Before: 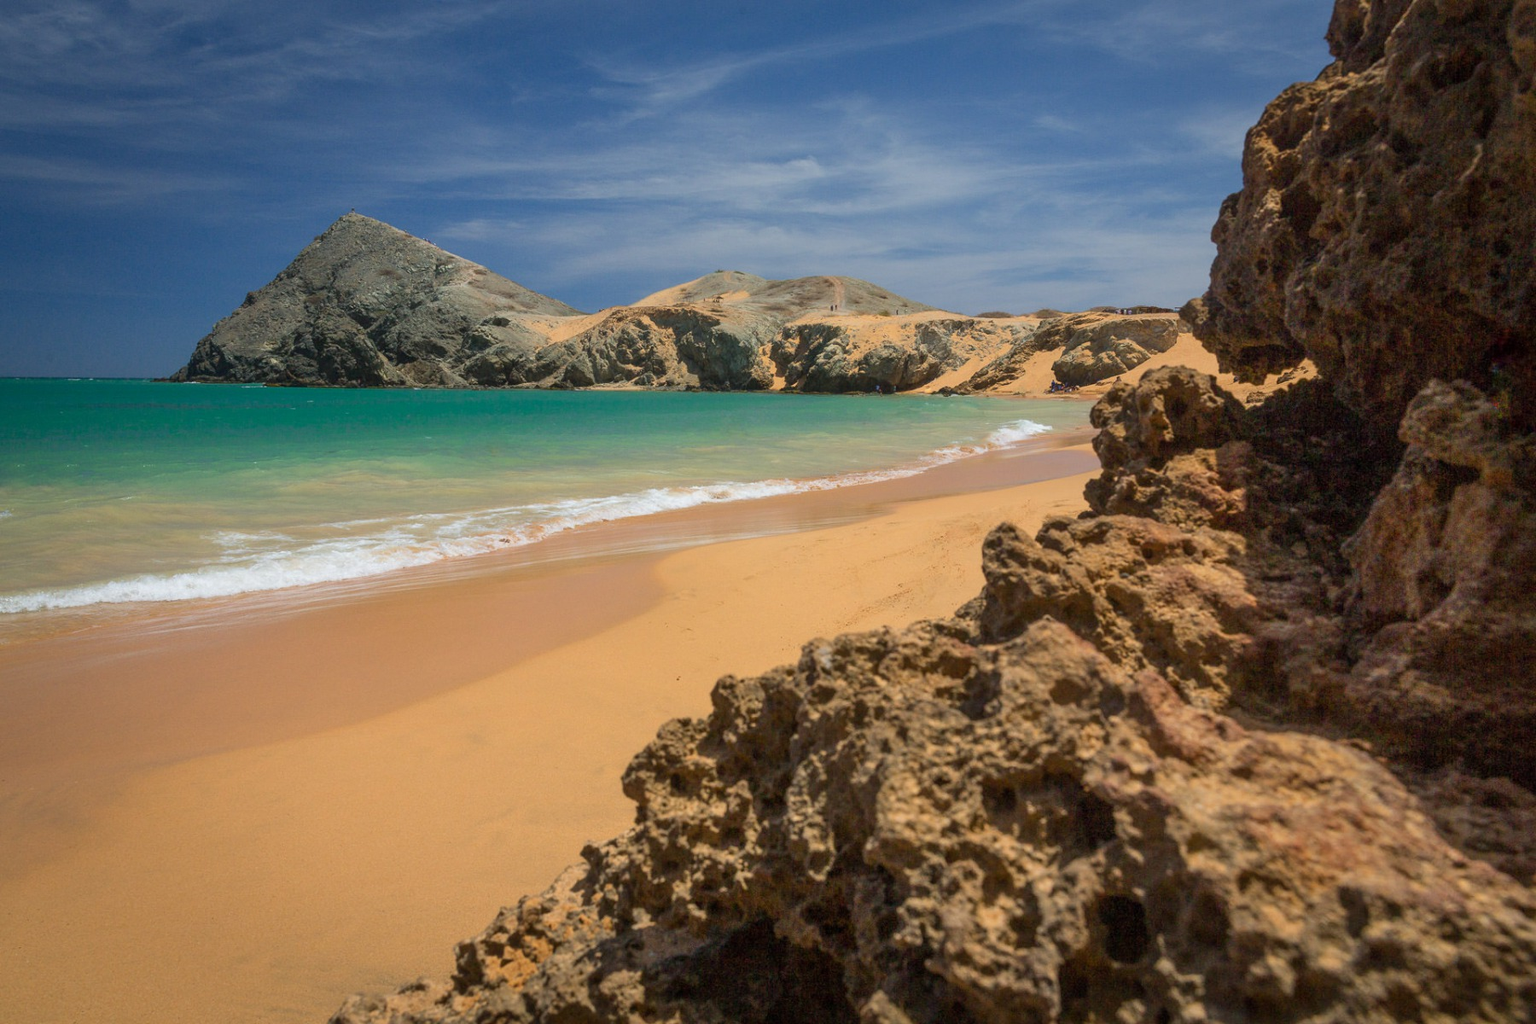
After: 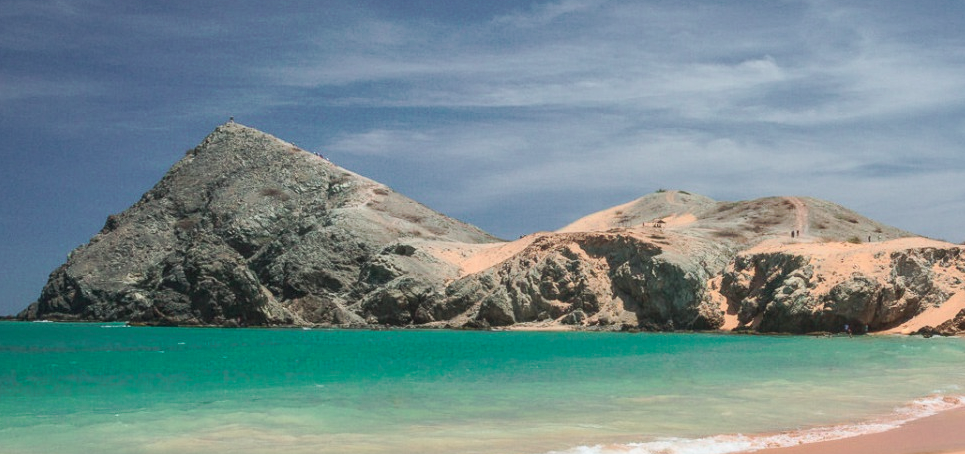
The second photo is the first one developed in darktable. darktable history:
shadows and highlights: soften with gaussian
rotate and perspective: automatic cropping original format, crop left 0, crop top 0
local contrast: detail 110%
tone equalizer: on, module defaults
tone curve: curves: ch0 [(0, 0) (0.003, 0.003) (0.011, 0.011) (0.025, 0.025) (0.044, 0.044) (0.069, 0.069) (0.1, 0.099) (0.136, 0.135) (0.177, 0.177) (0.224, 0.224) (0.277, 0.276) (0.335, 0.334) (0.399, 0.398) (0.468, 0.467) (0.543, 0.565) (0.623, 0.641) (0.709, 0.723) (0.801, 0.81) (0.898, 0.902) (1, 1)], preserve colors none
color contrast: blue-yellow contrast 0.62
crop: left 10.121%, top 10.631%, right 36.218%, bottom 51.526%
contrast brightness saturation: contrast 0.2, brightness 0.15, saturation 0.14
